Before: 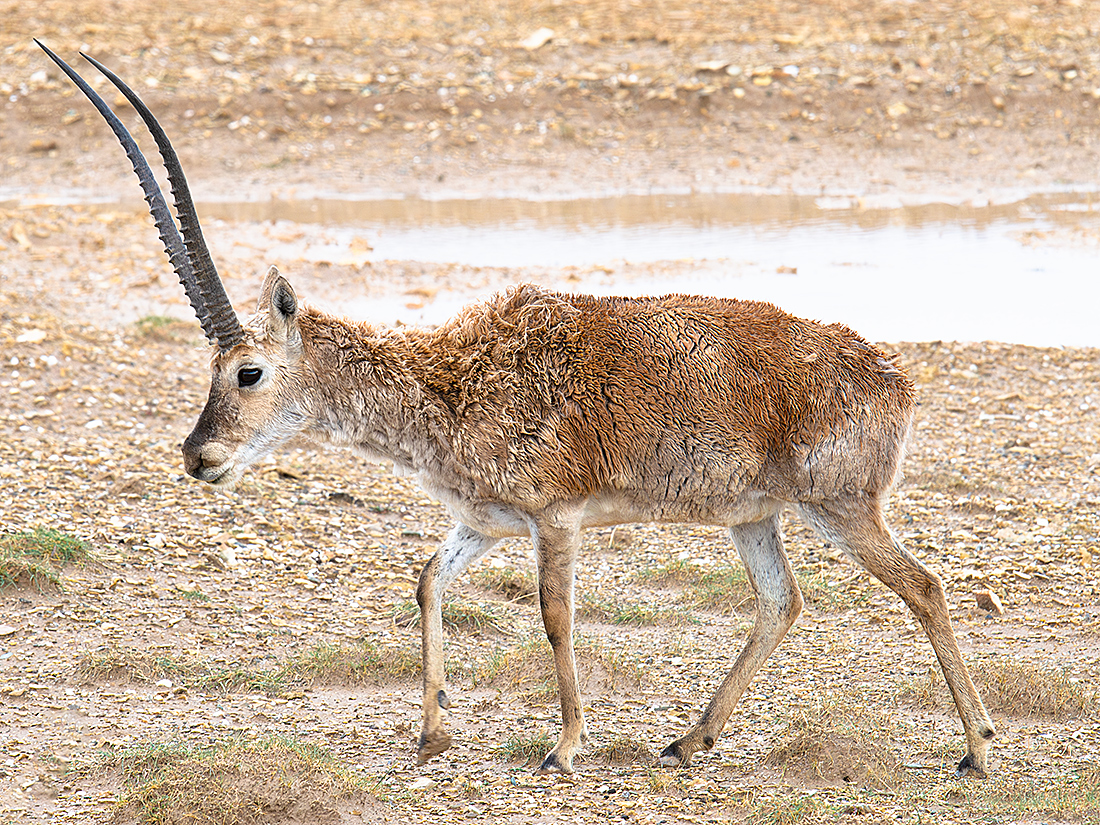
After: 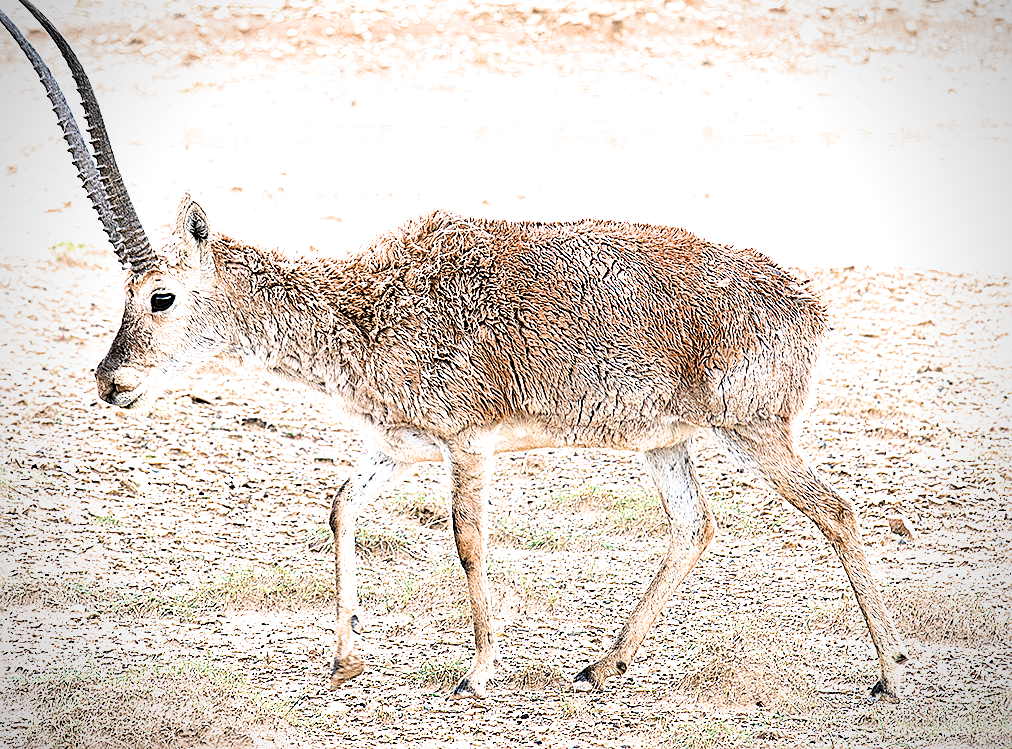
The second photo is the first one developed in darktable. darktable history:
vignetting: unbound false
crop and rotate: left 7.983%, top 9.136%
exposure: black level correction 0, exposure 1.102 EV, compensate exposure bias true, compensate highlight preservation false
filmic rgb: middle gray luminance 8.93%, black relative exposure -6.36 EV, white relative exposure 2.73 EV, target black luminance 0%, hardness 4.74, latitude 73.4%, contrast 1.339, shadows ↔ highlights balance 10.02%
sharpen: on, module defaults
